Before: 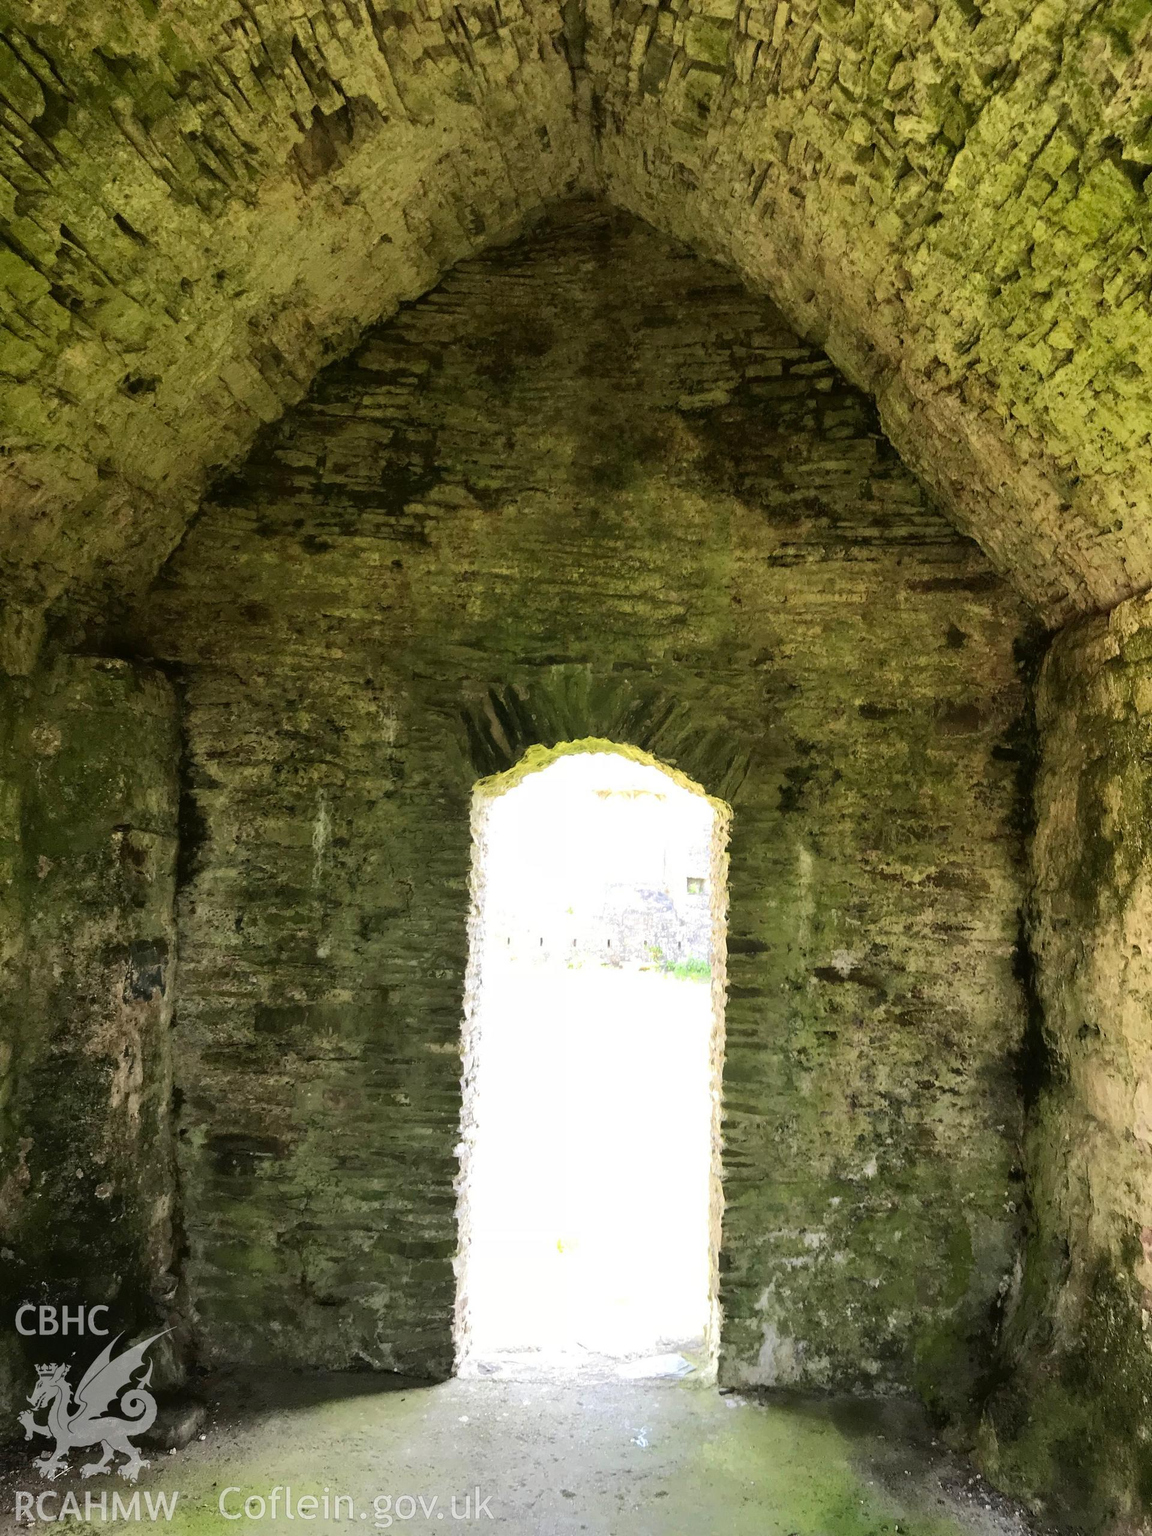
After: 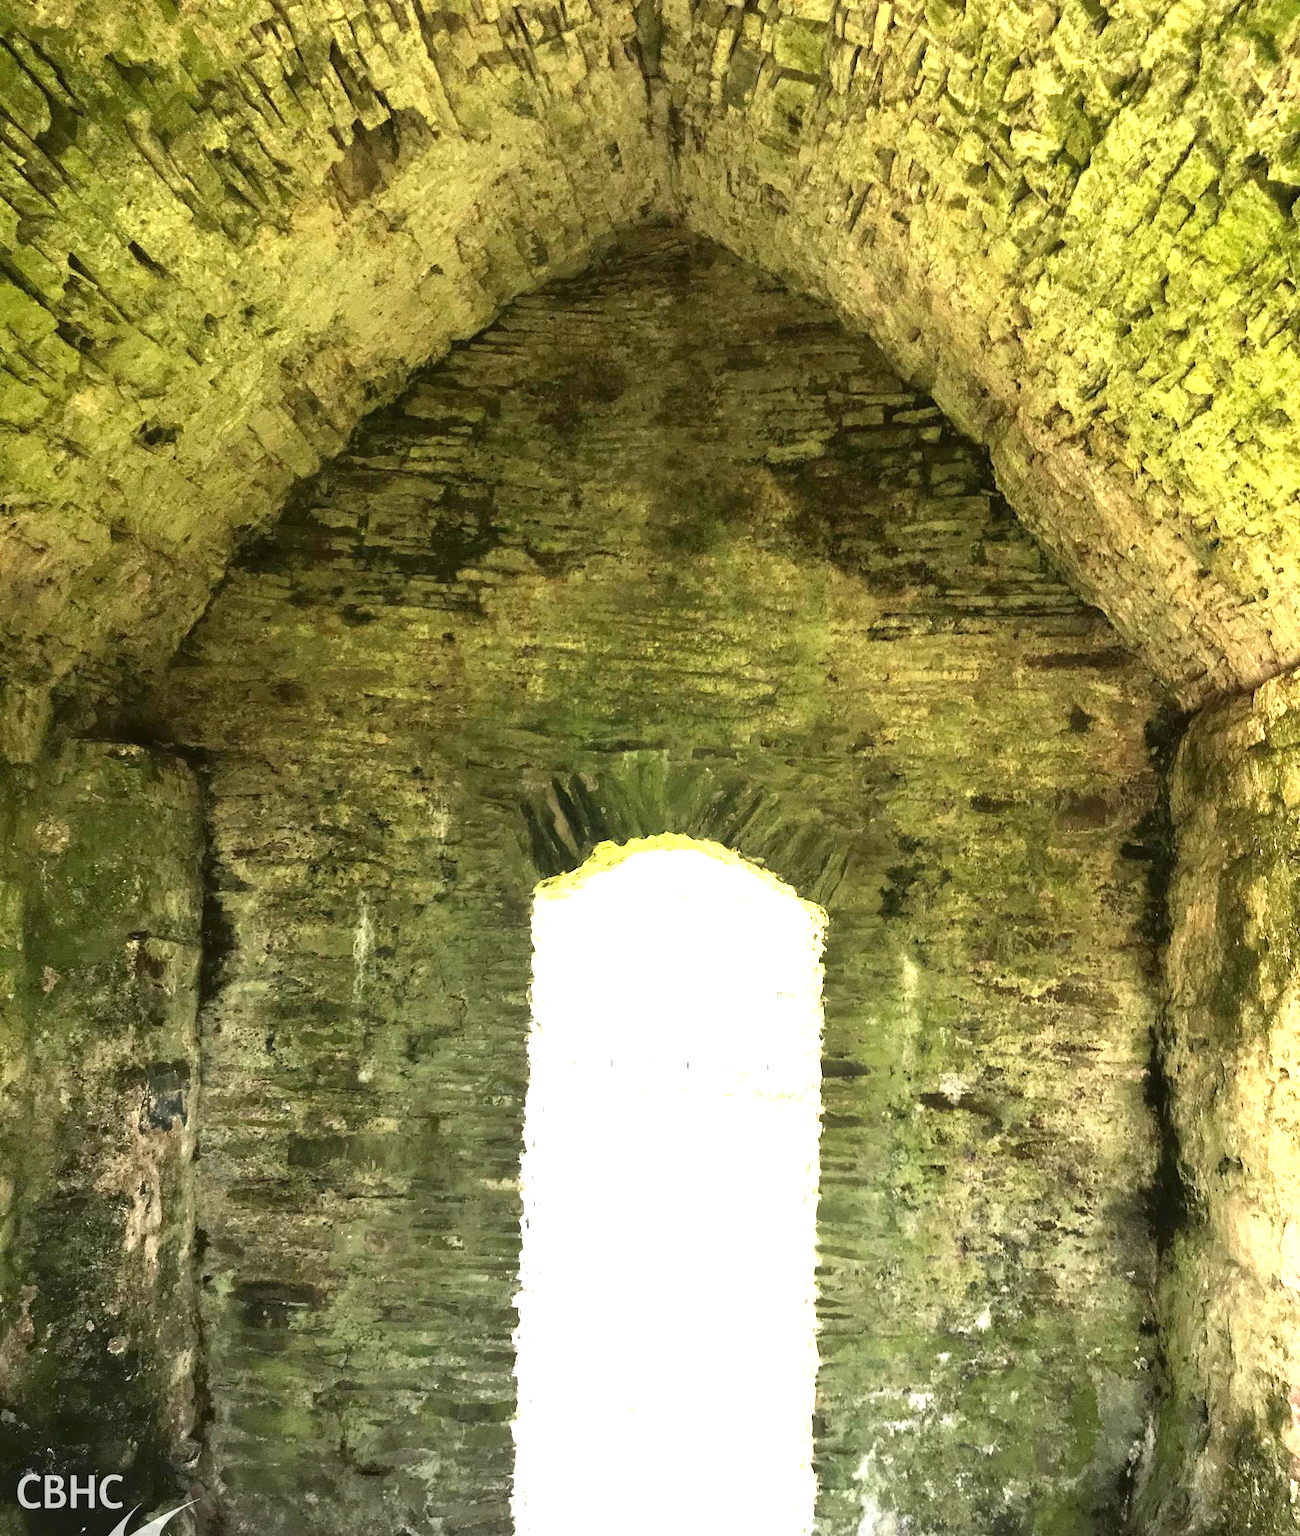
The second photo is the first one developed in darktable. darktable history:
exposure: black level correction 0, exposure 1.28 EV, compensate highlight preservation false
color correction: highlights b* 0.011, saturation 0.994
crop and rotate: top 0%, bottom 11.465%
